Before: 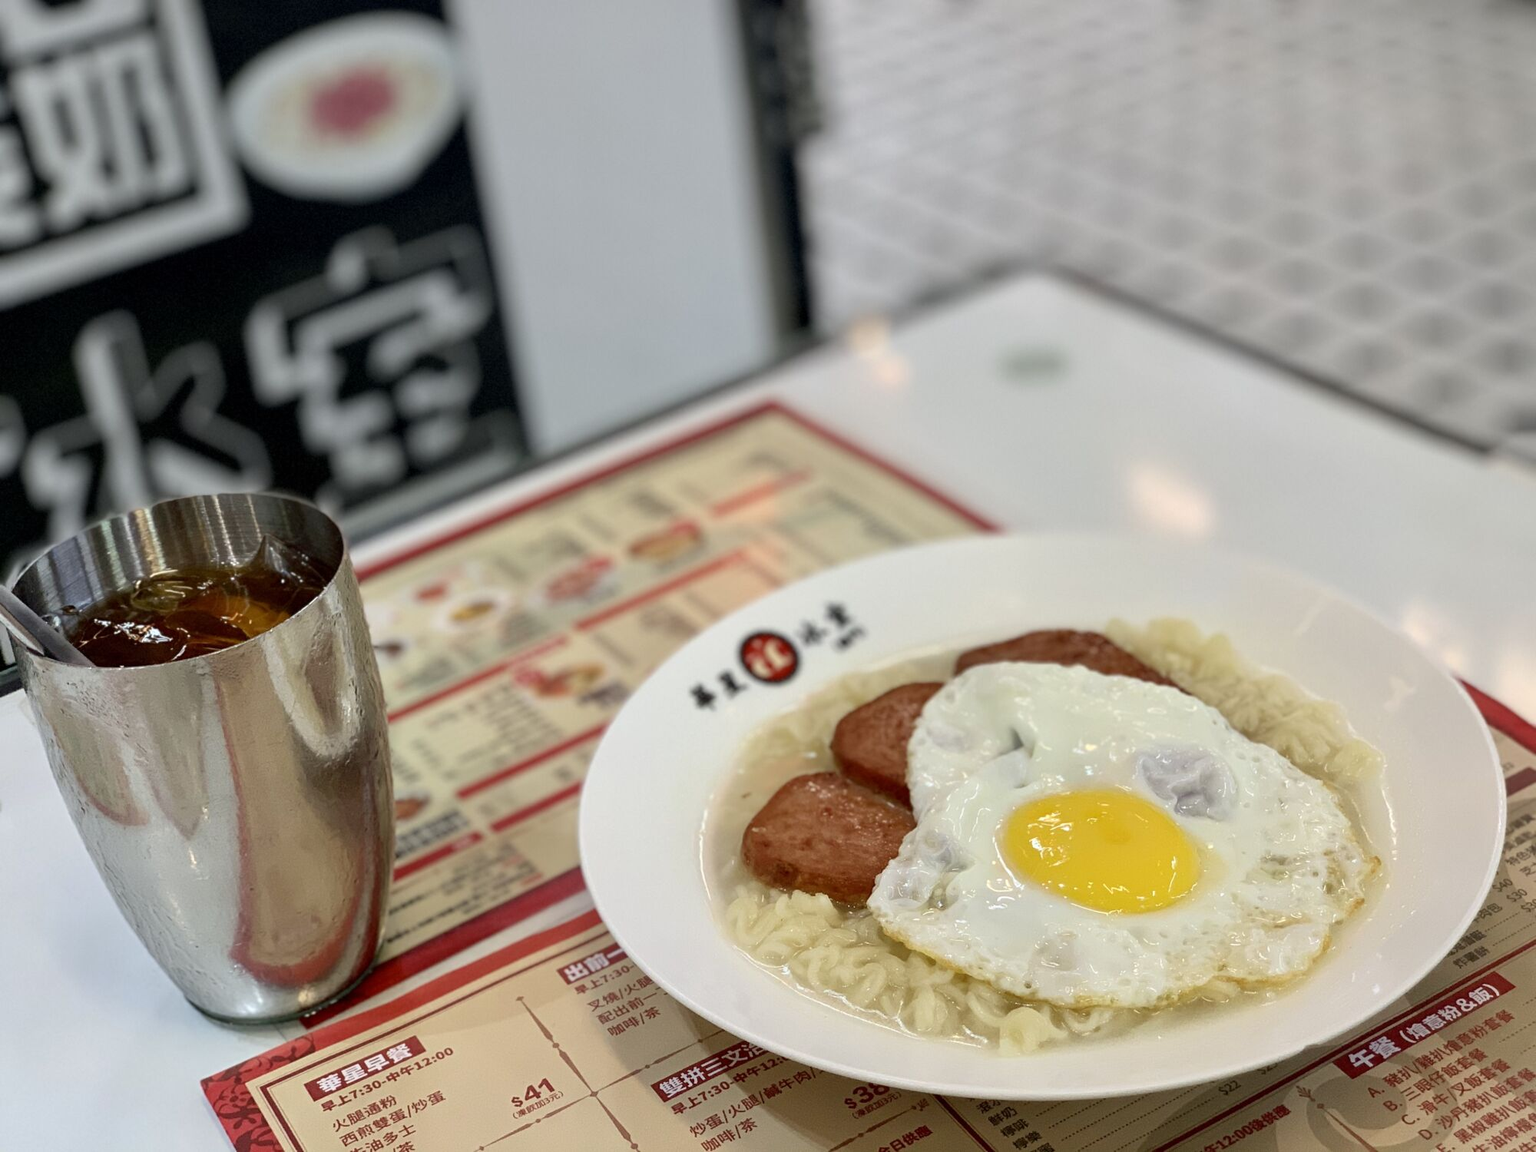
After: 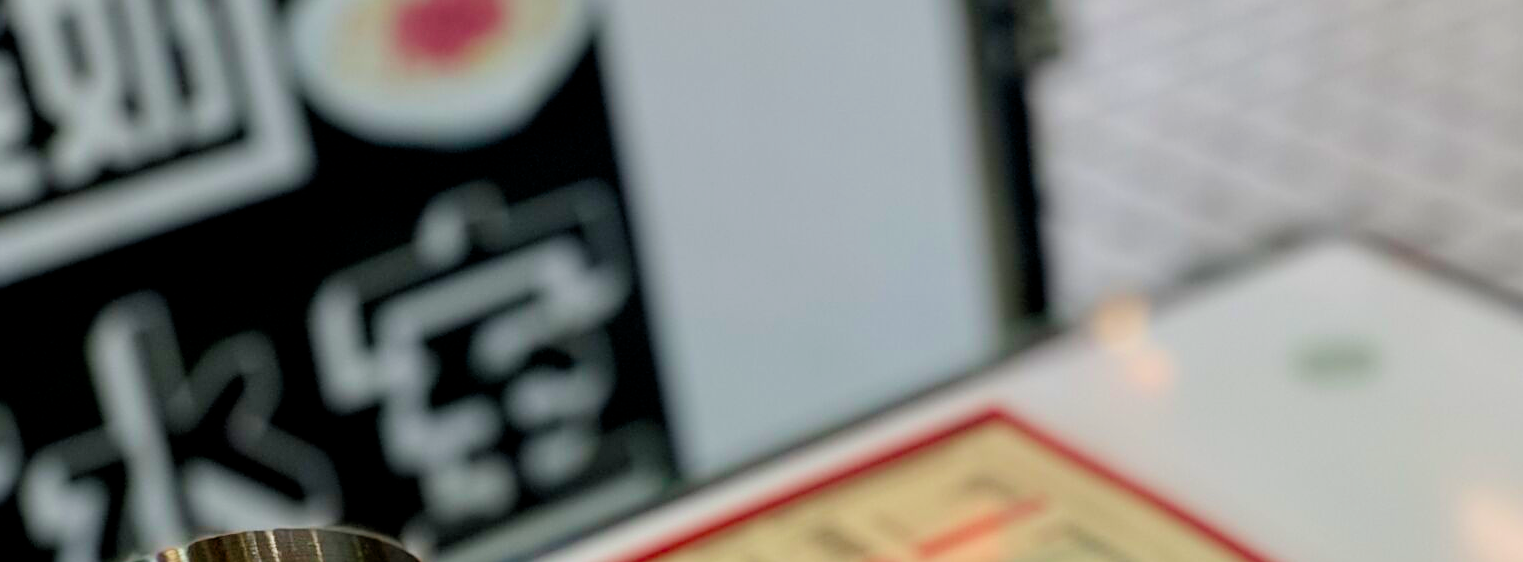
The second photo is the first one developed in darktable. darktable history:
crop: left 0.53%, top 7.647%, right 23.296%, bottom 54.844%
color balance rgb: power › luminance 1.592%, perceptual saturation grading › global saturation 20%, perceptual saturation grading › highlights -24.981%, perceptual saturation grading › shadows 50.221%, global vibrance 20%
filmic rgb: middle gray luminance 9.38%, black relative exposure -10.55 EV, white relative exposure 3.43 EV, threshold 3 EV, target black luminance 0%, hardness 5.97, latitude 59.55%, contrast 1.093, highlights saturation mix 4.11%, shadows ↔ highlights balance 28.98%, enable highlight reconstruction true
sharpen: on, module defaults
velvia: on, module defaults
